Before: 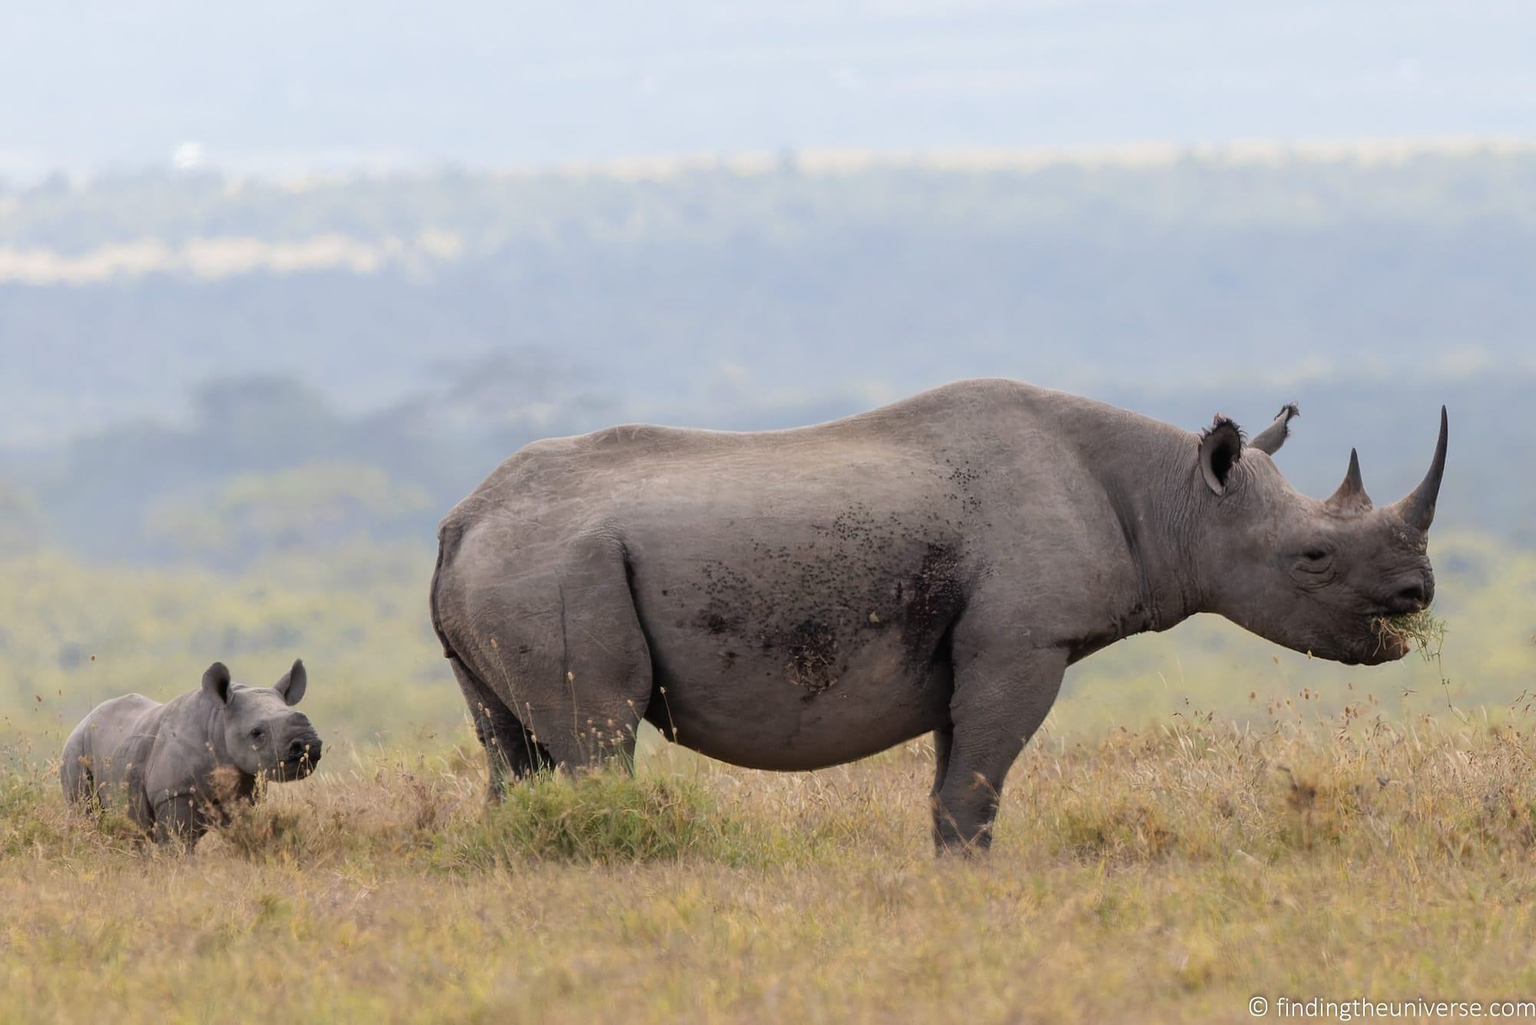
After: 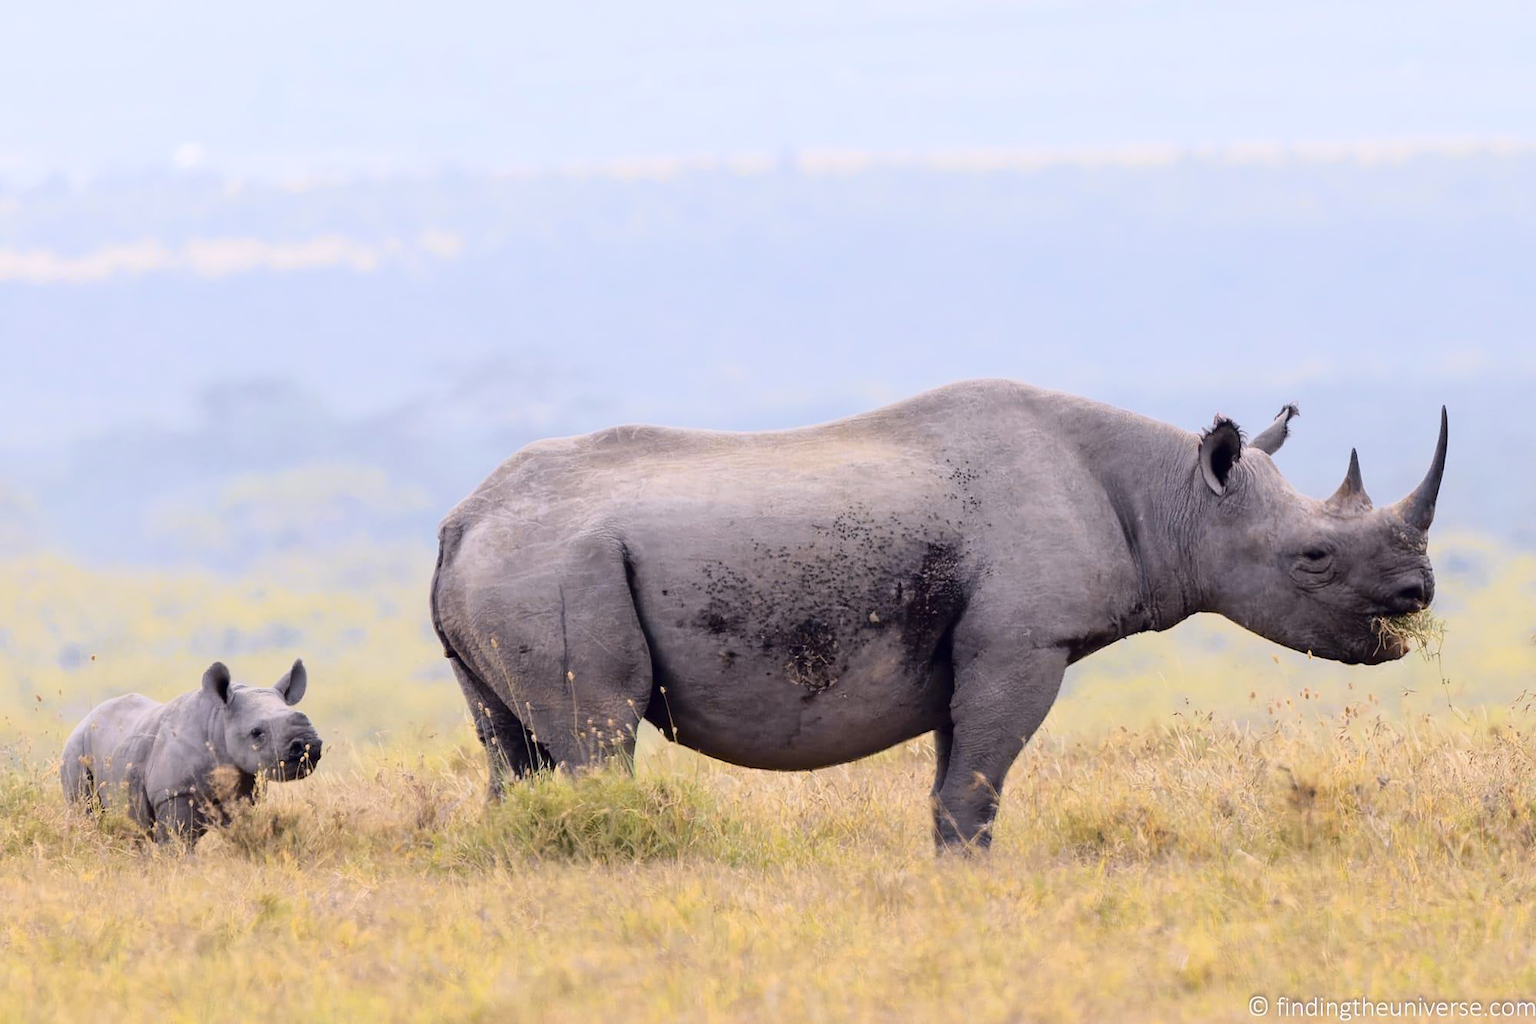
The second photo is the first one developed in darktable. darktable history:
exposure: black level correction 0.001, exposure 0.5 EV, compensate exposure bias true, compensate highlight preservation false
tone curve: curves: ch0 [(0.003, 0.003) (0.104, 0.069) (0.236, 0.218) (0.401, 0.443) (0.495, 0.55) (0.625, 0.67) (0.819, 0.841) (0.96, 0.899)]; ch1 [(0, 0) (0.161, 0.092) (0.37, 0.302) (0.424, 0.402) (0.45, 0.466) (0.495, 0.506) (0.573, 0.571) (0.638, 0.641) (0.751, 0.741) (1, 1)]; ch2 [(0, 0) (0.352, 0.403) (0.466, 0.443) (0.524, 0.501) (0.56, 0.556) (1, 1)], color space Lab, independent channels, preserve colors none
